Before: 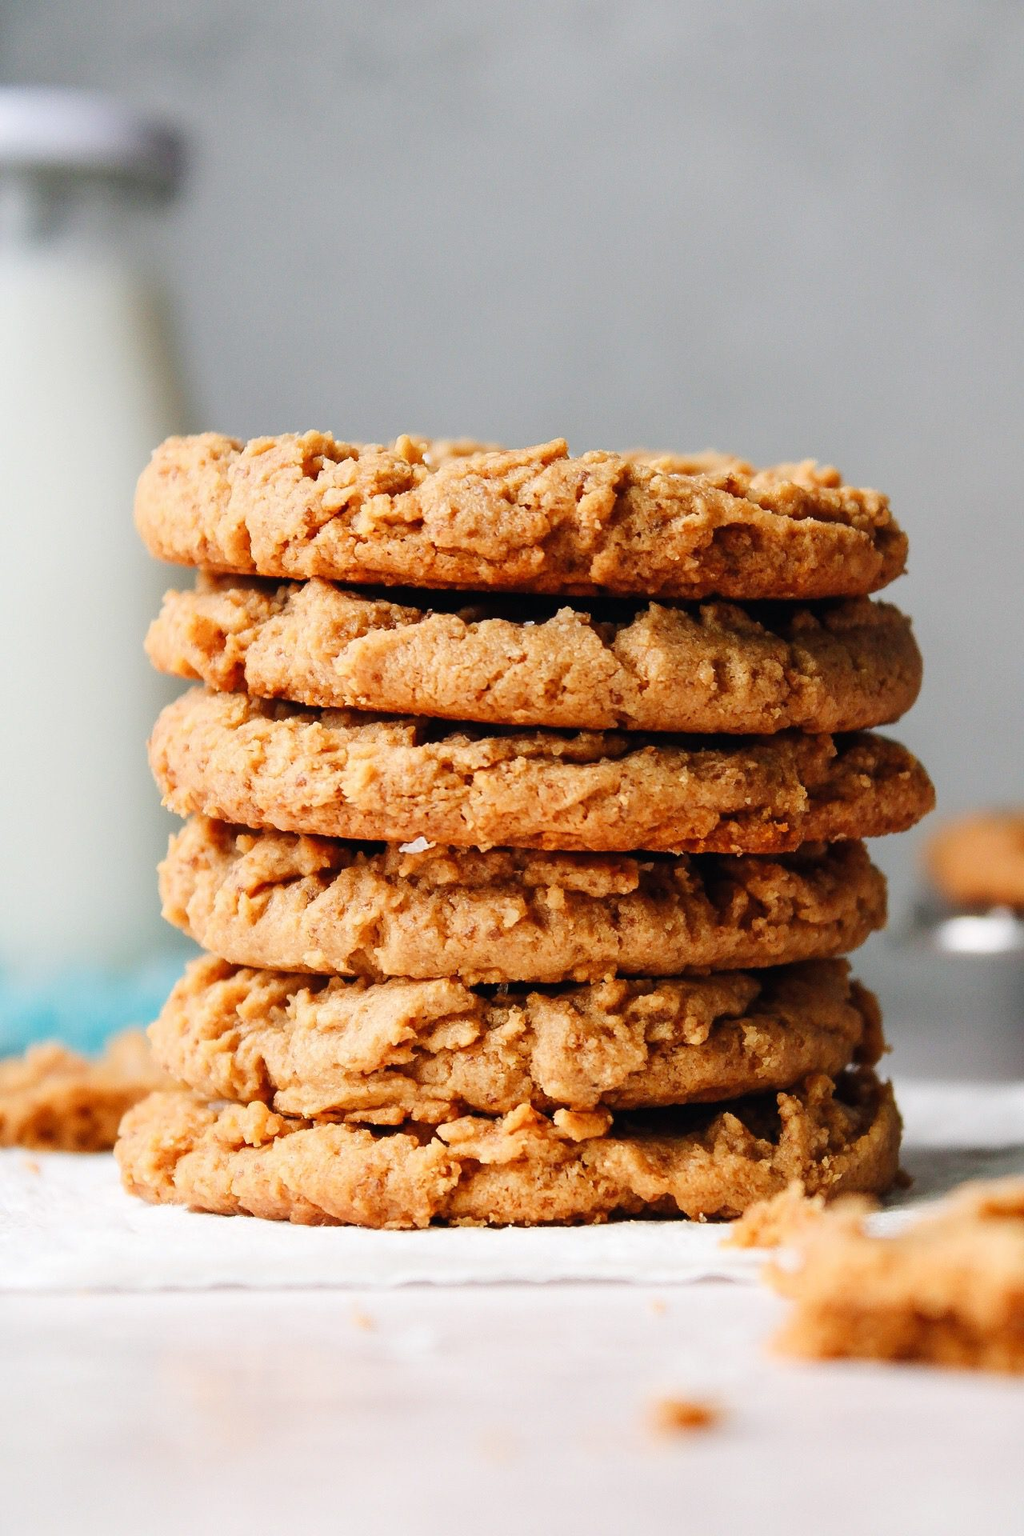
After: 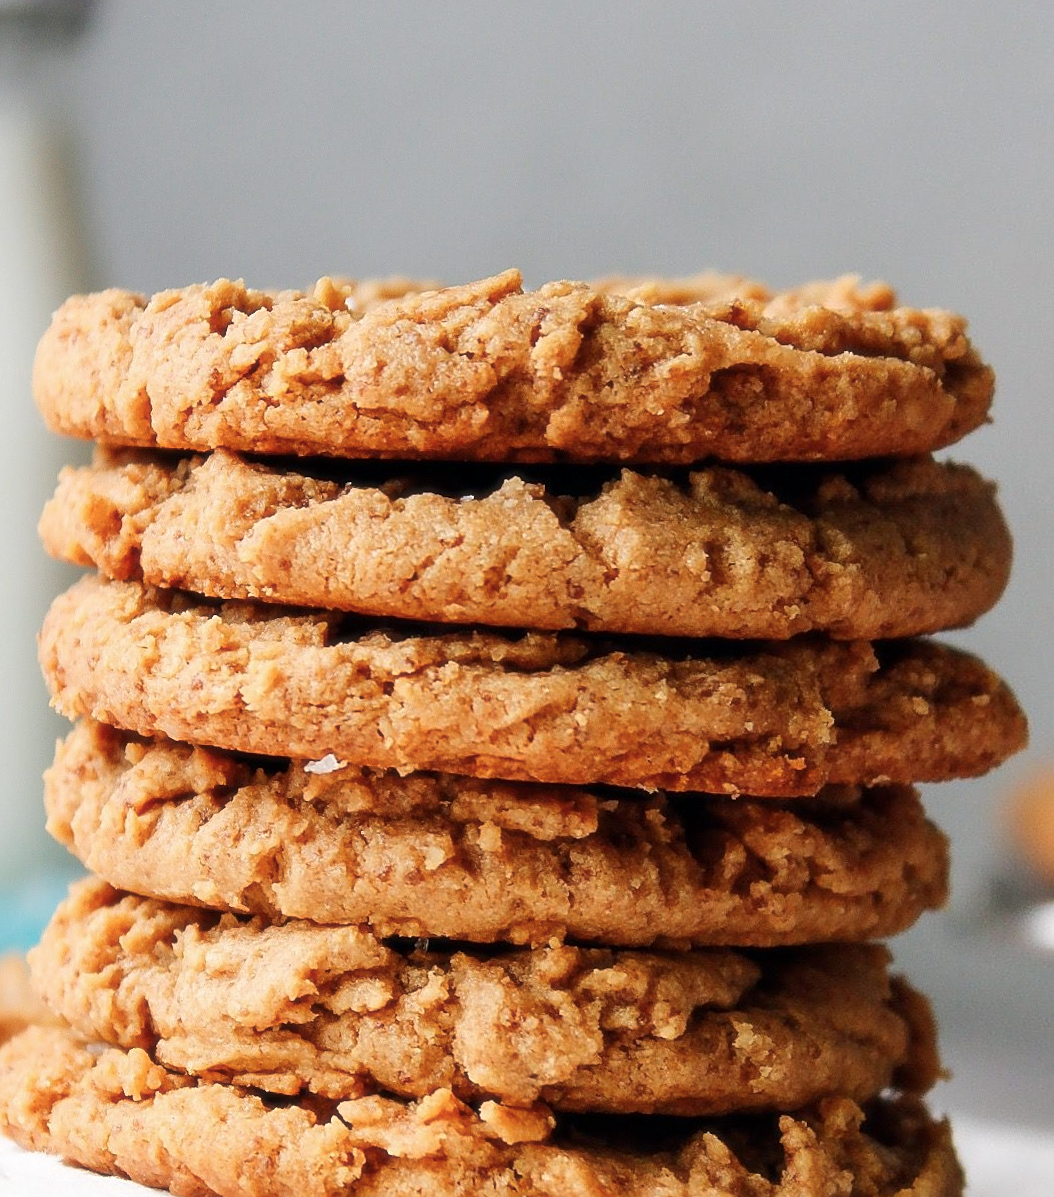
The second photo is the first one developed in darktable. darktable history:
exposure: black level correction 0.001, compensate highlight preservation false
rotate and perspective: rotation 1.69°, lens shift (vertical) -0.023, lens shift (horizontal) -0.291, crop left 0.025, crop right 0.988, crop top 0.092, crop bottom 0.842
crop: left 7.856%, top 11.836%, right 10.12%, bottom 15.387%
sharpen: on, module defaults
soften: size 10%, saturation 50%, brightness 0.2 EV, mix 10%
